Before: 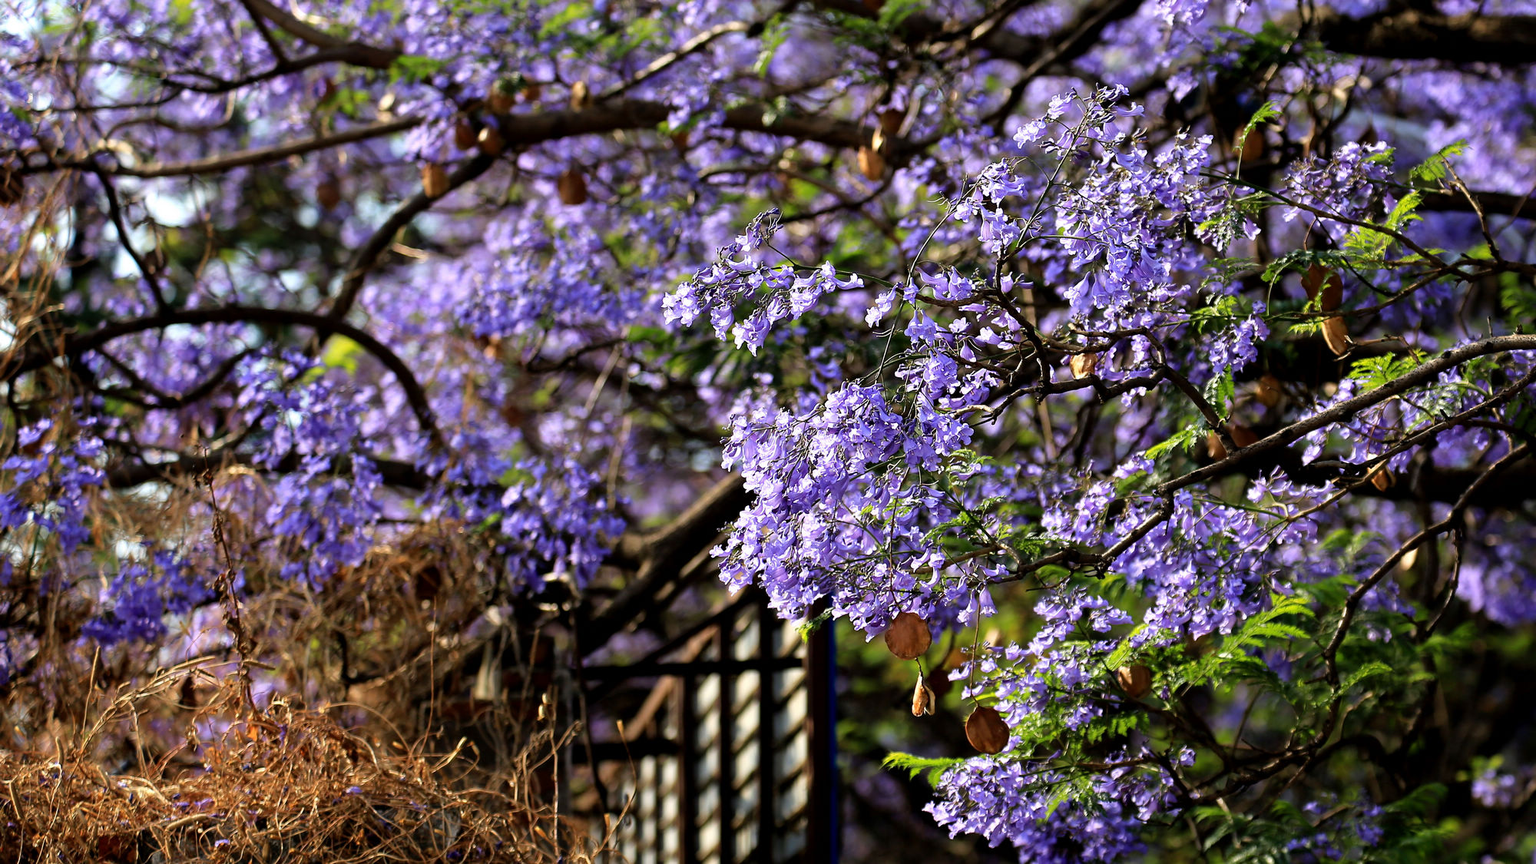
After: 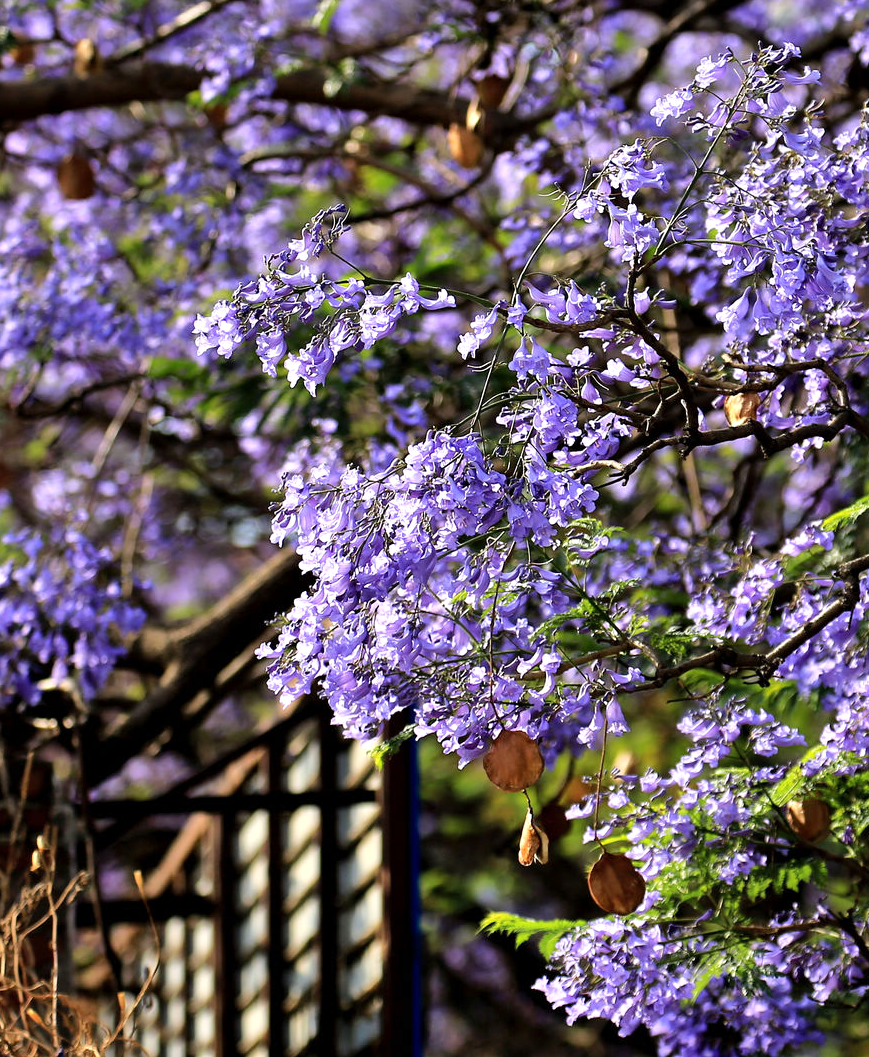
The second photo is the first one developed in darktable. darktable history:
shadows and highlights: soften with gaussian
crop: left 33.481%, top 5.986%, right 23.022%
exposure: exposure 0.153 EV, compensate highlight preservation false
